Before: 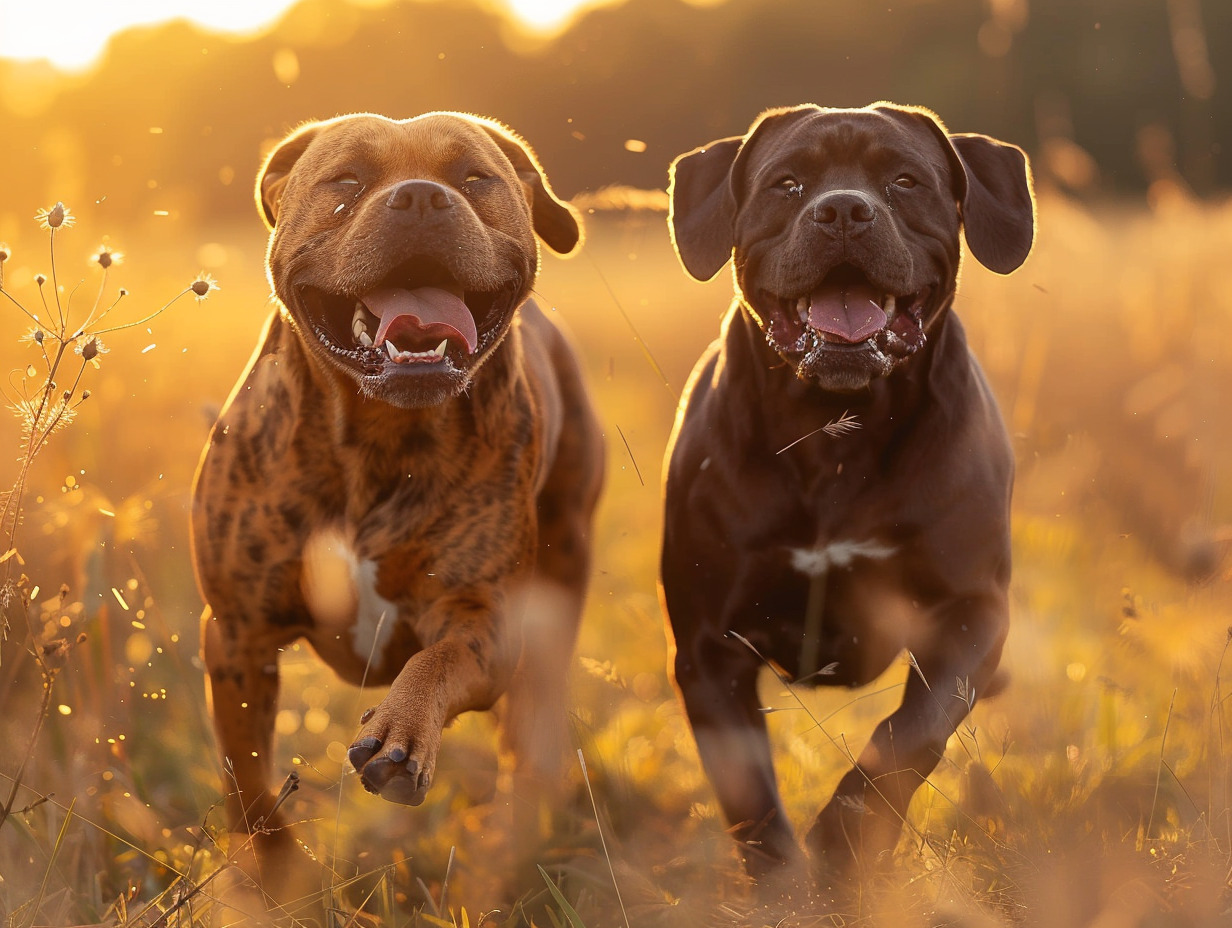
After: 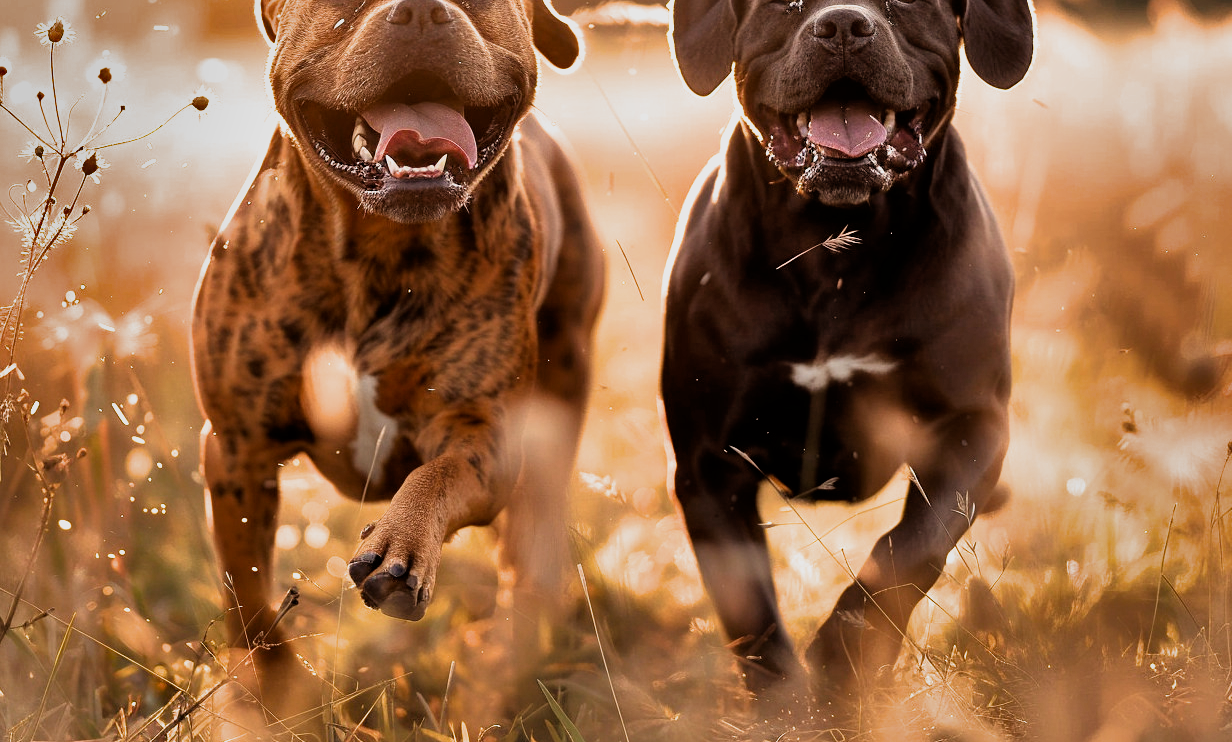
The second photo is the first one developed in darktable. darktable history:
exposure: black level correction 0.001, exposure 0.5 EV, compensate exposure bias true, compensate highlight preservation false
shadows and highlights: shadows 80.73, white point adjustment -9.07, highlights -61.46, soften with gaussian
filmic rgb: black relative exposure -3.63 EV, white relative exposure 2.16 EV, hardness 3.62
crop and rotate: top 19.998%
